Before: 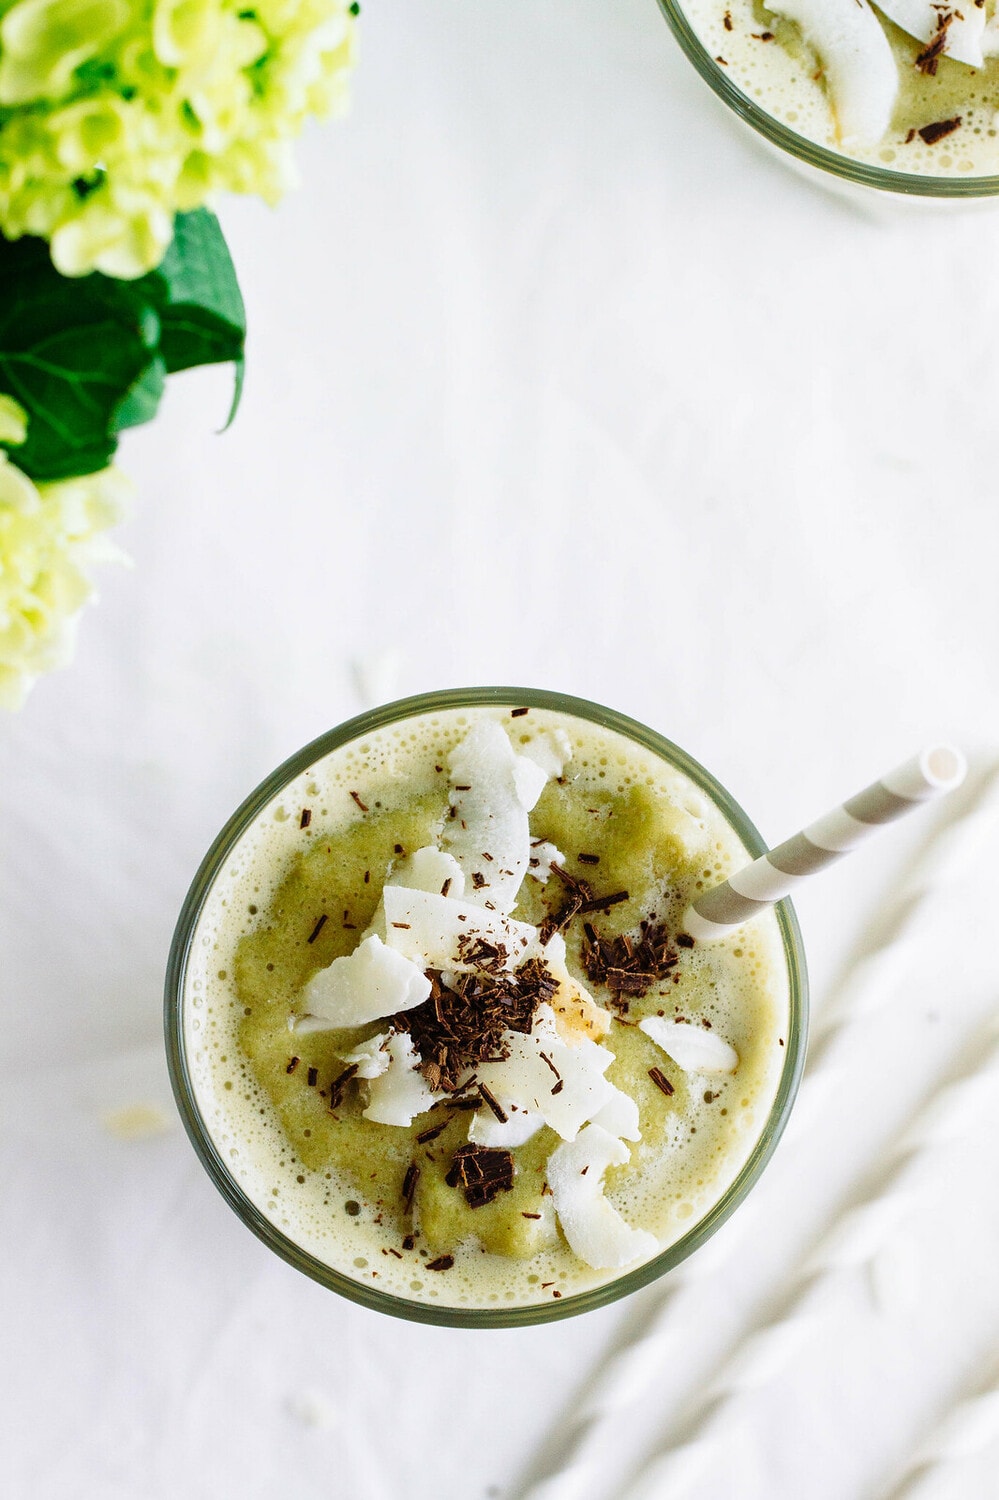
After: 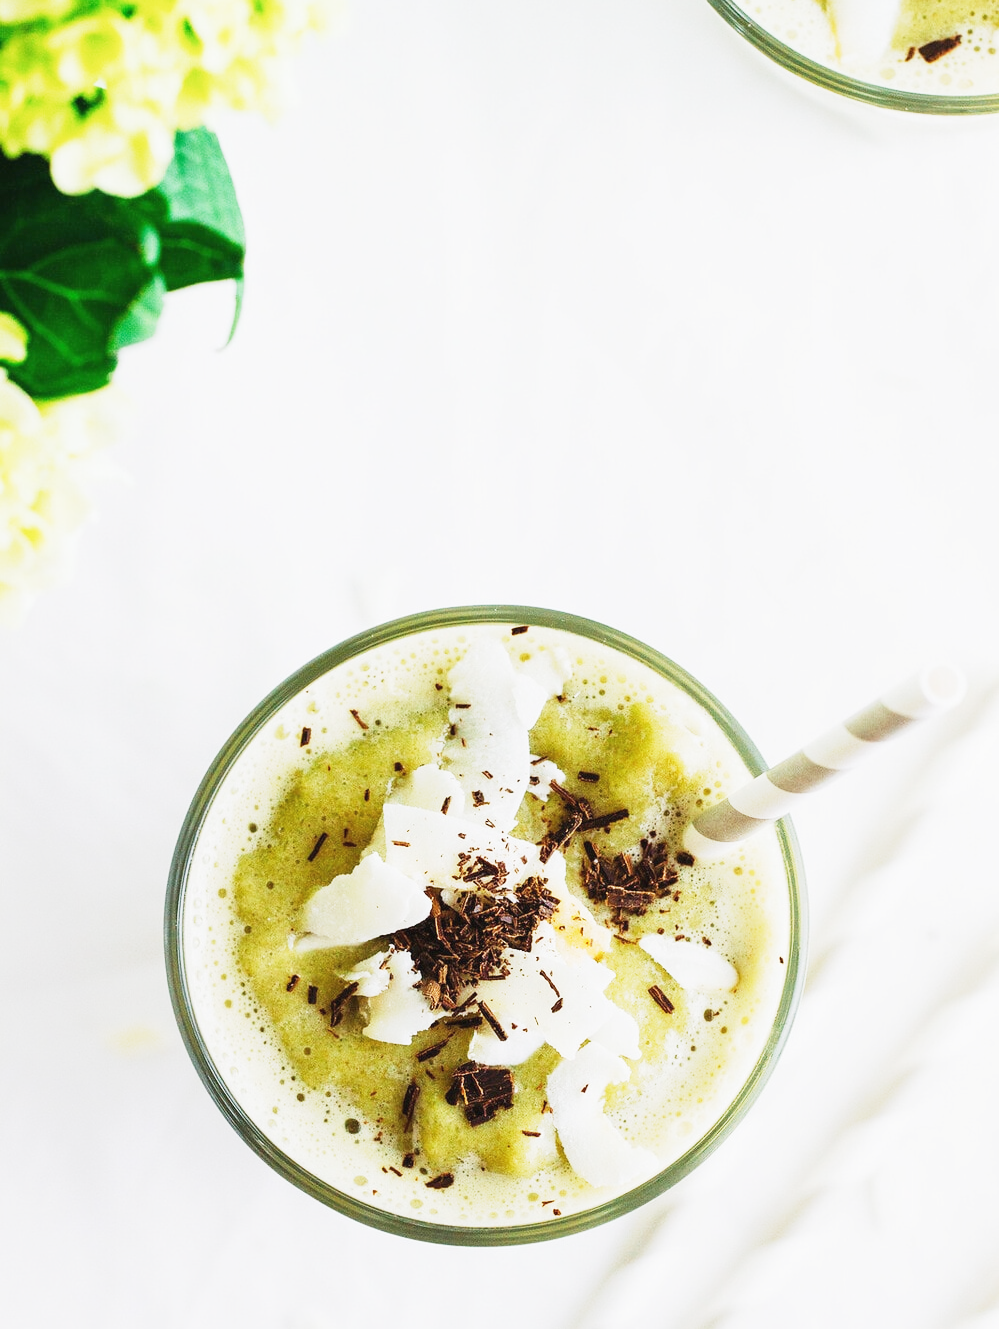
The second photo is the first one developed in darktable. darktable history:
crop and rotate: top 5.522%, bottom 5.817%
exposure: black level correction -0.002, exposure 0.531 EV, compensate highlight preservation false
base curve: curves: ch0 [(0, 0) (0.088, 0.125) (0.176, 0.251) (0.354, 0.501) (0.613, 0.749) (1, 0.877)], preserve colors none
